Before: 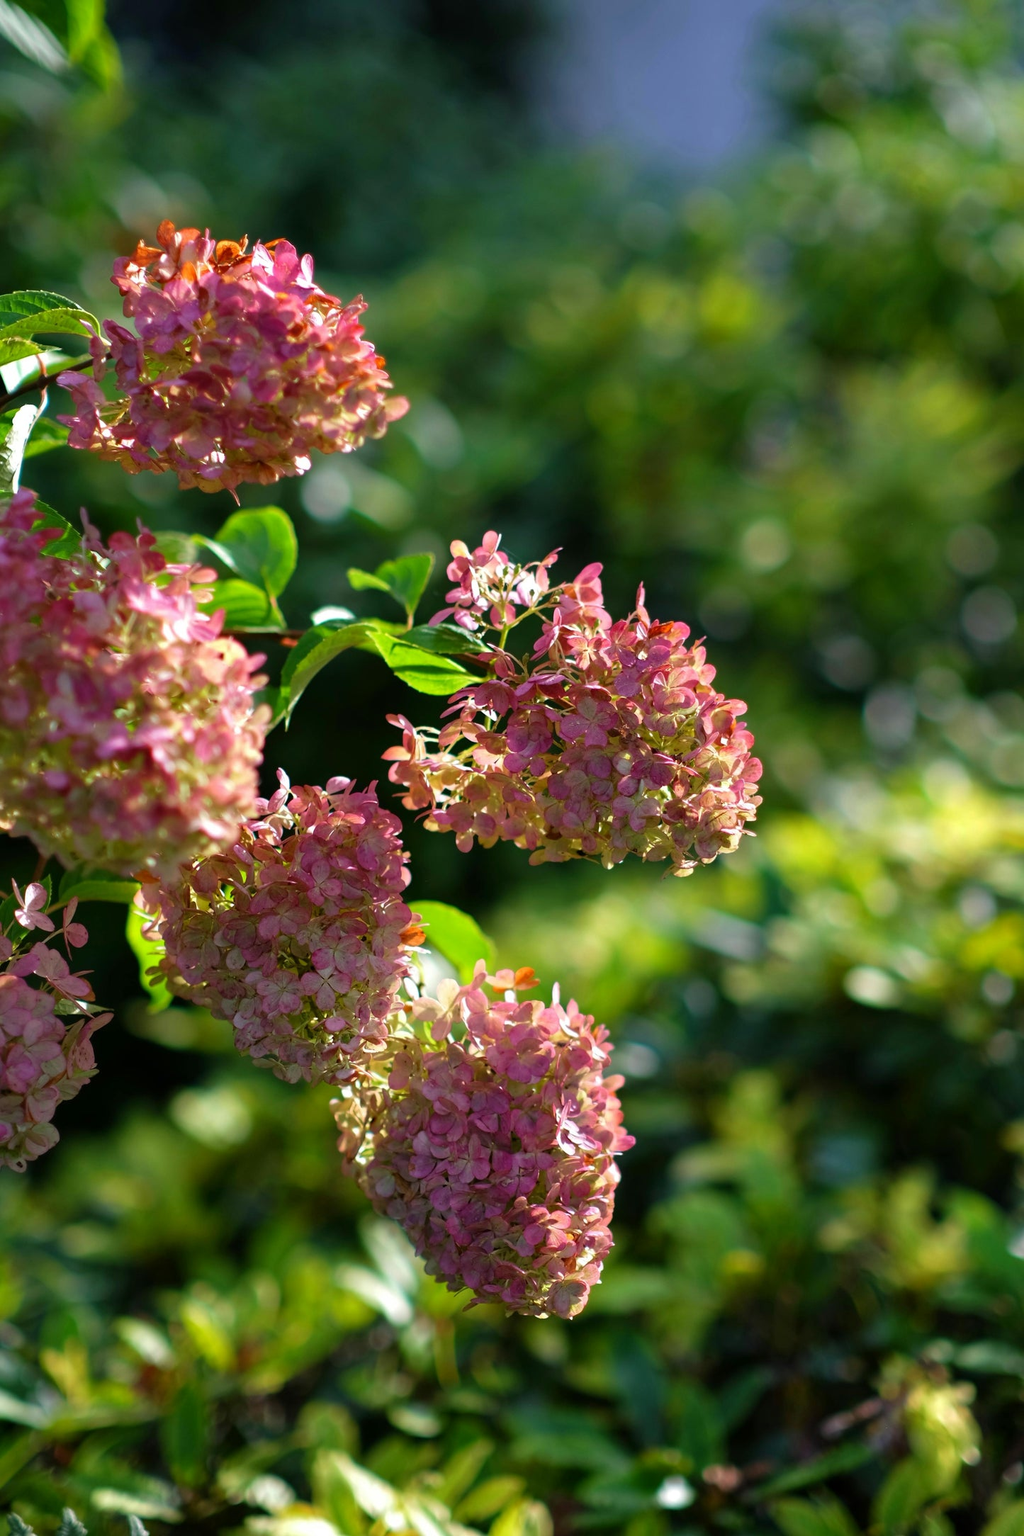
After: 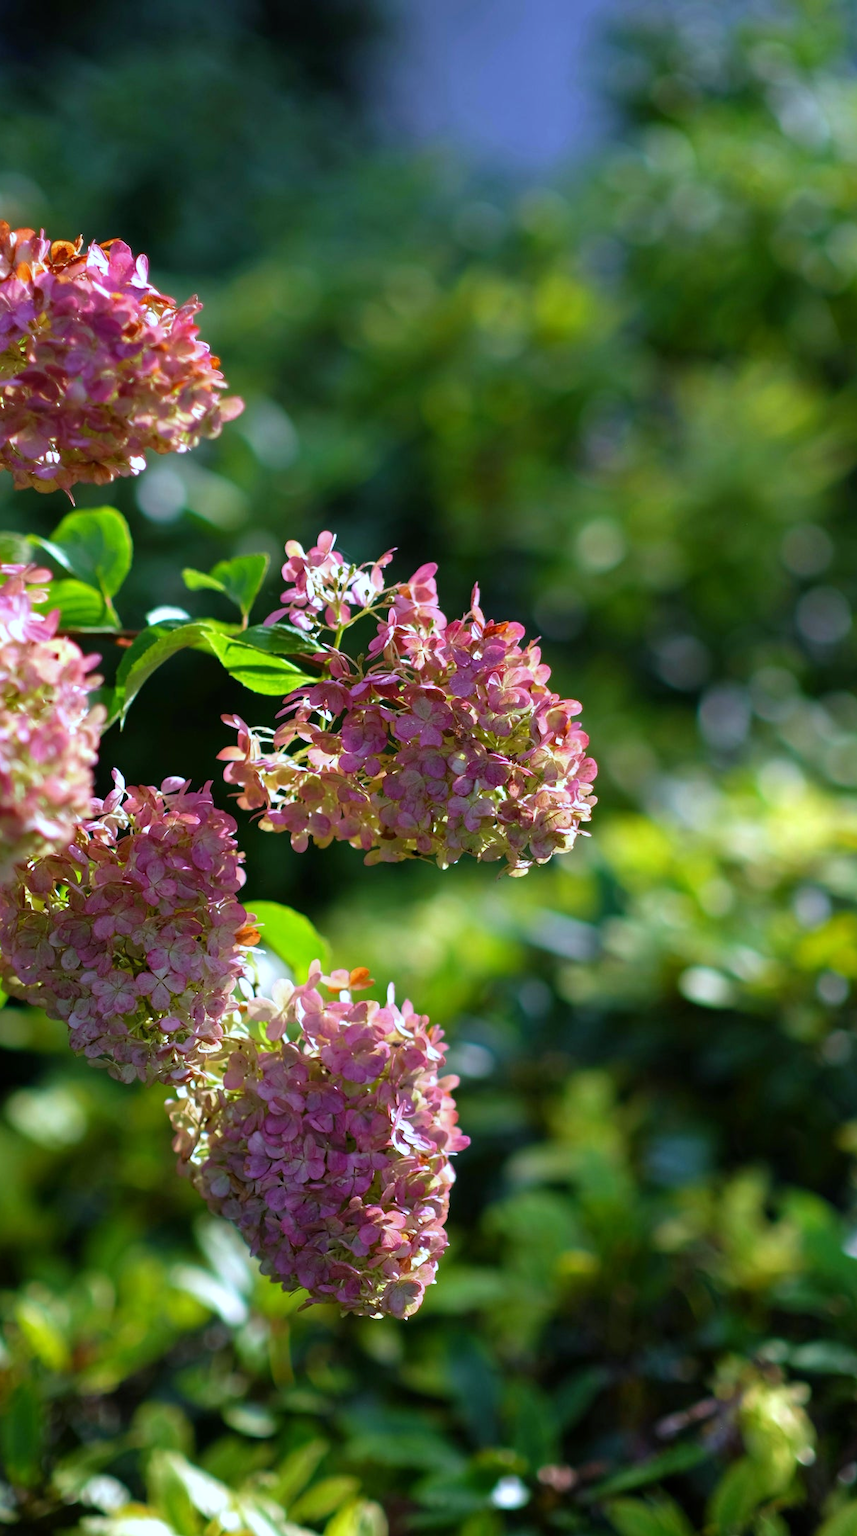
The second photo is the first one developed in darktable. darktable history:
crop: left 16.145%
white balance: red 0.948, green 1.02, blue 1.176
